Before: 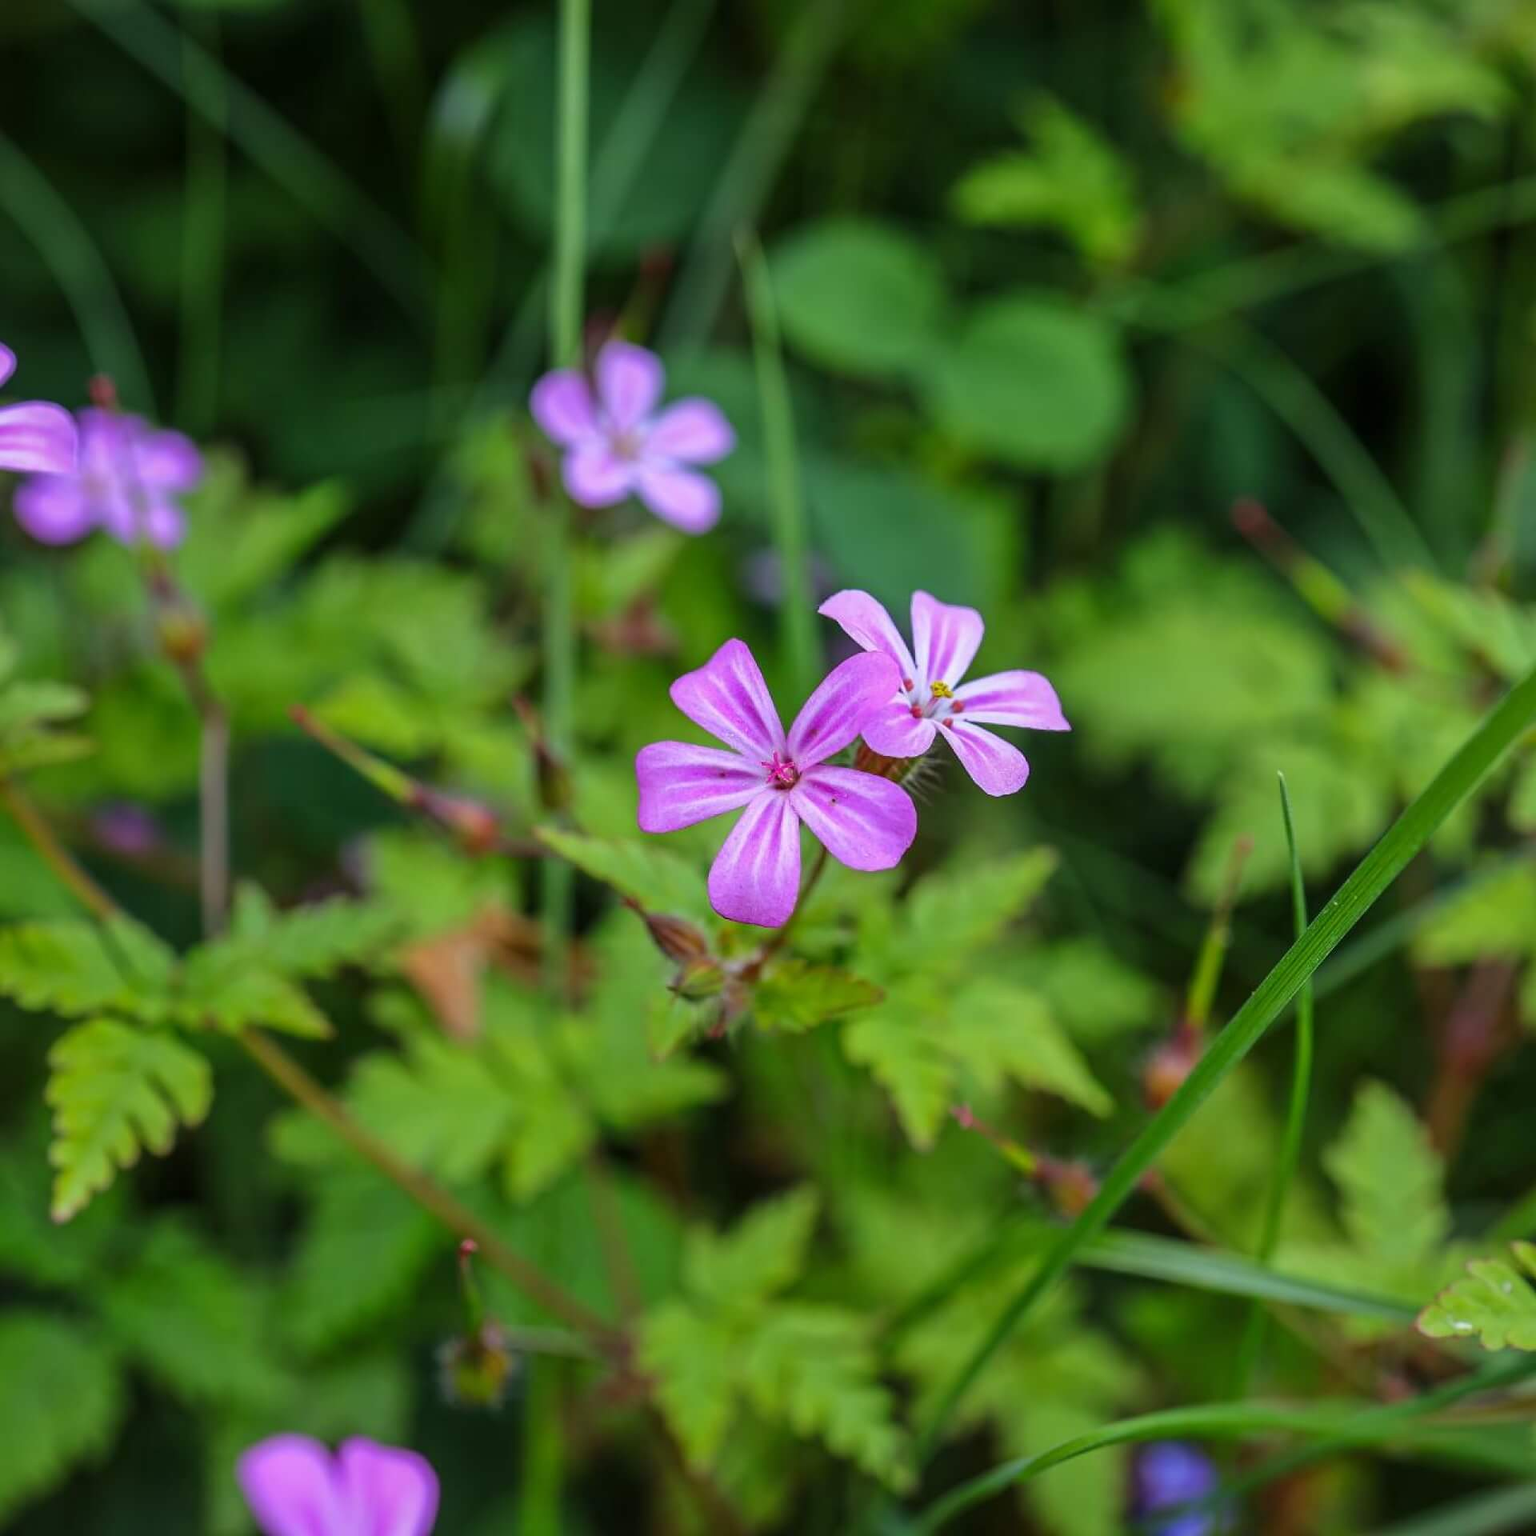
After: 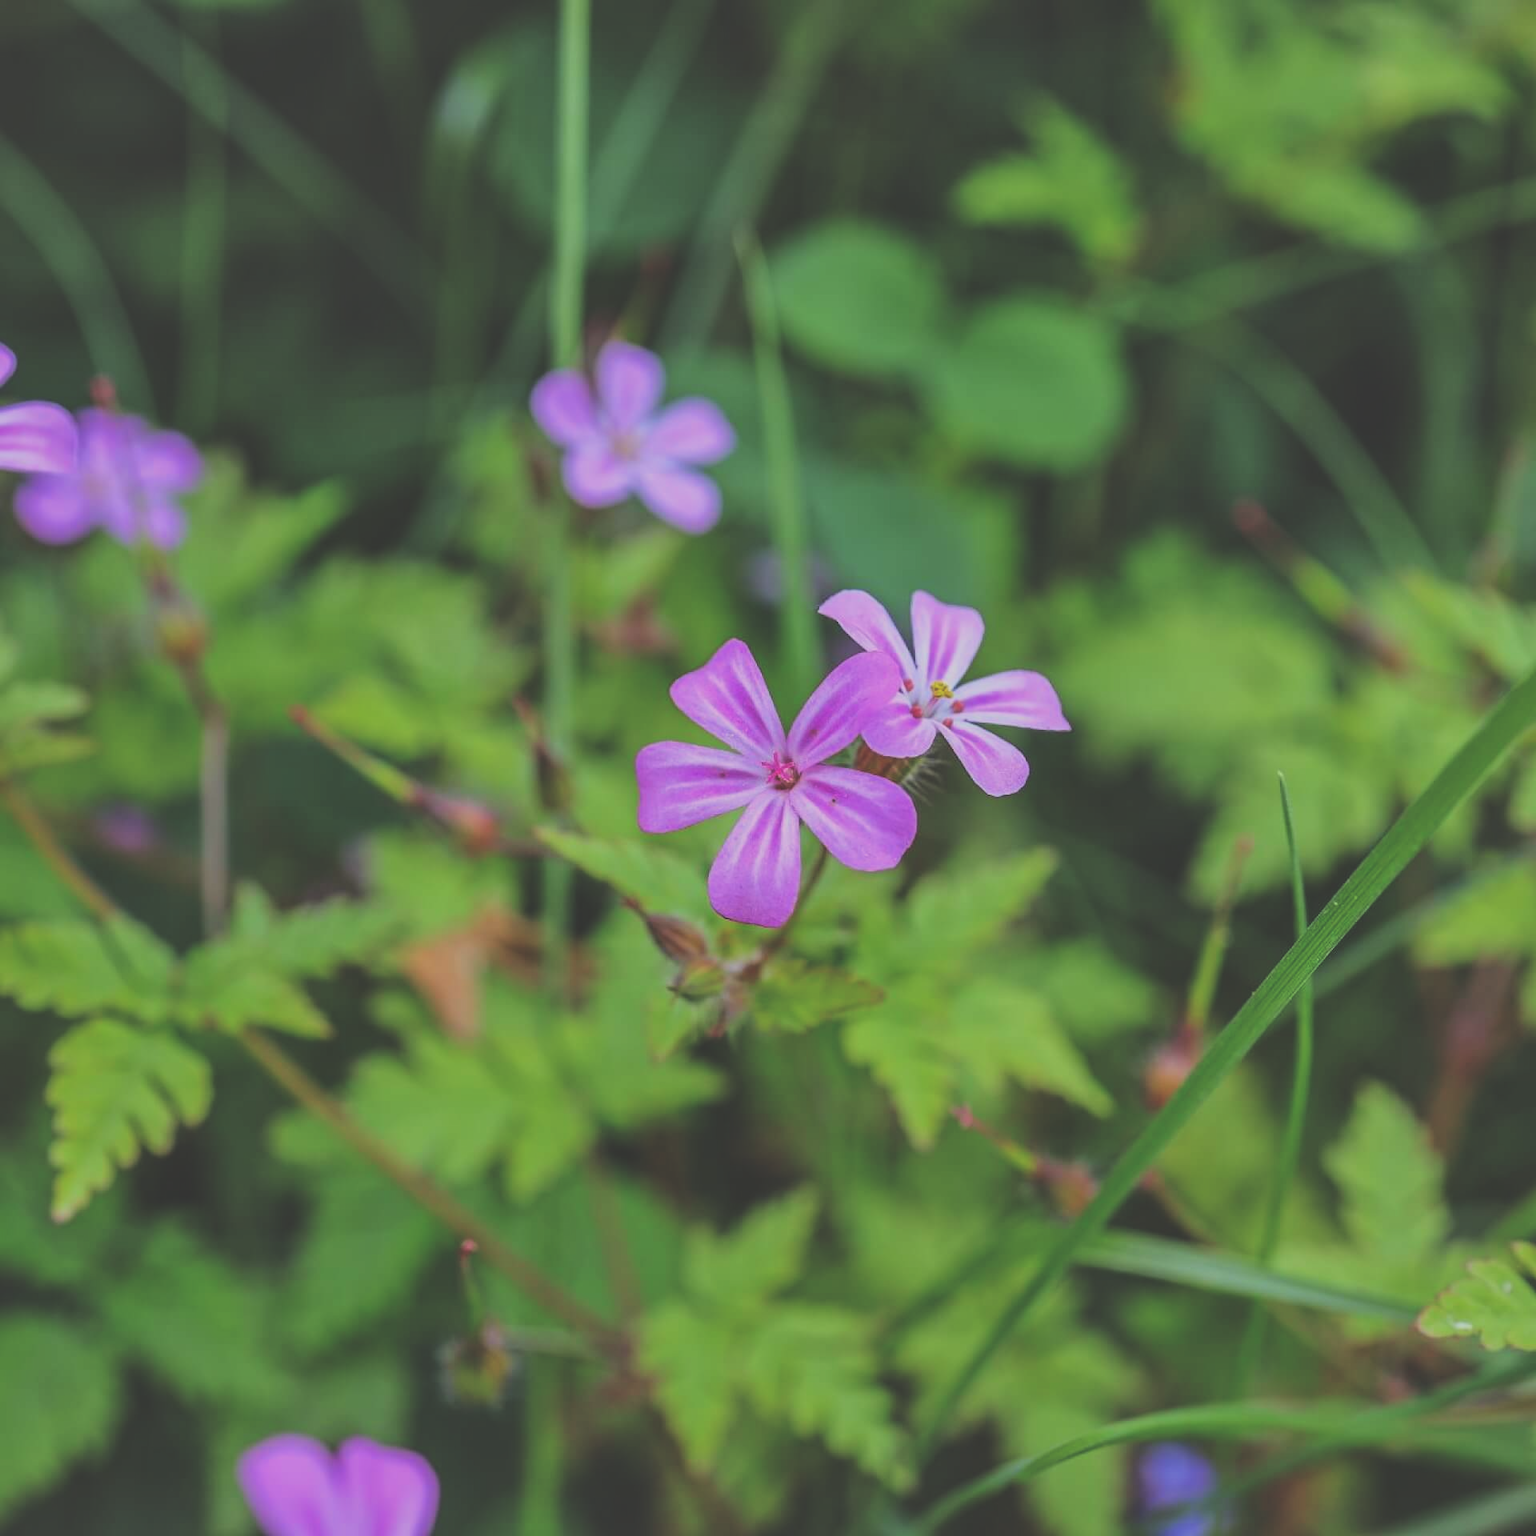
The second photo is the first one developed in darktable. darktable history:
filmic rgb: black relative exposure -7.65 EV, white relative exposure 4.56 EV, hardness 3.61, color science v6 (2022)
exposure: black level correction -0.041, exposure 0.064 EV, compensate highlight preservation false
shadows and highlights: radius 108.52, shadows 40.68, highlights -72.88, low approximation 0.01, soften with gaussian
